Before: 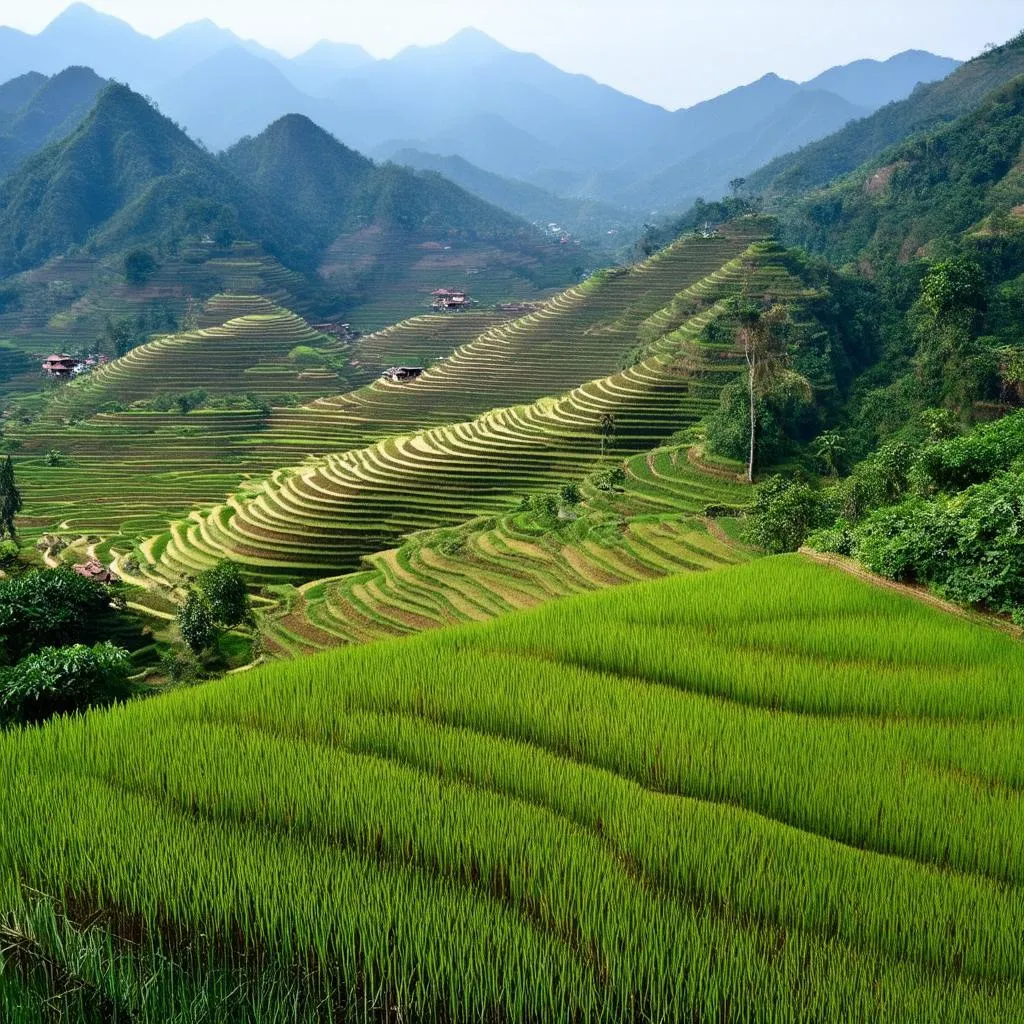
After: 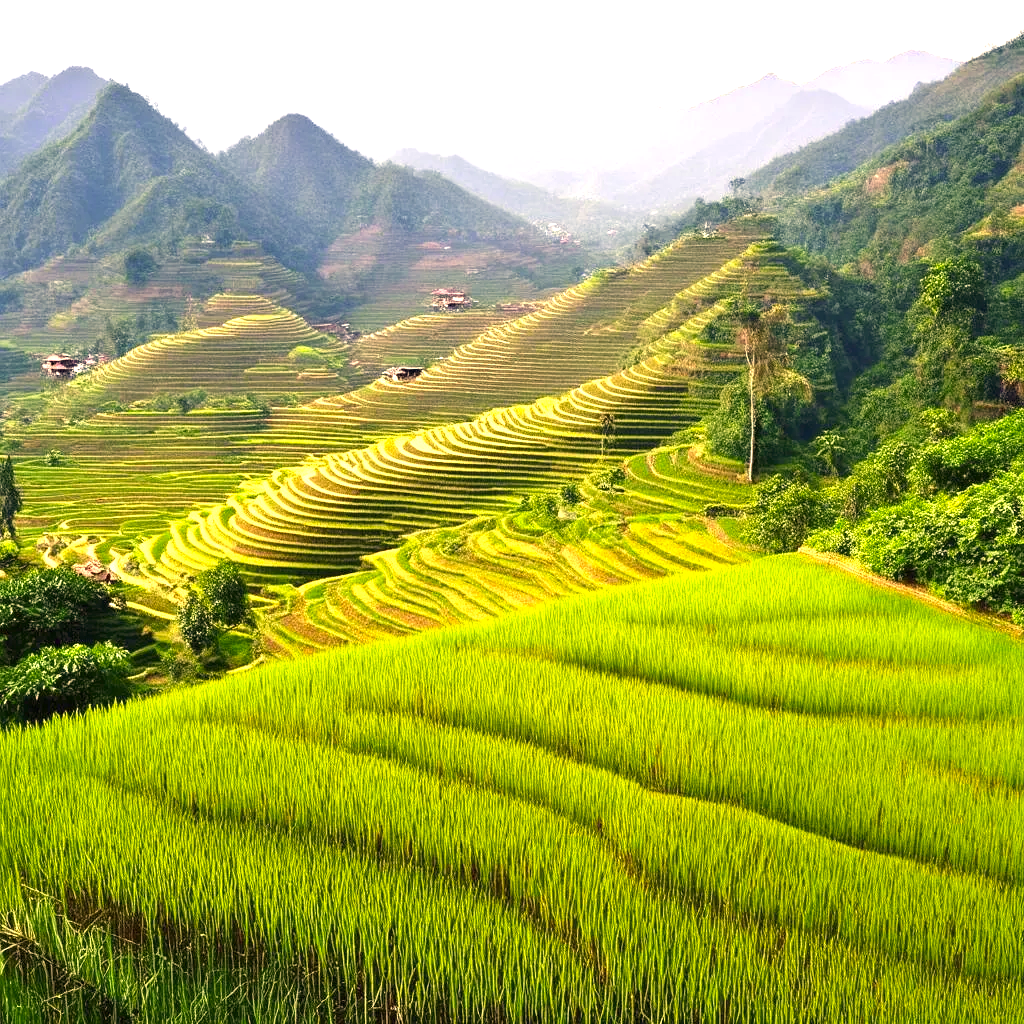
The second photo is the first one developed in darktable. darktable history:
color correction: highlights a* 14.93, highlights b* 30.91
exposure: black level correction 0, exposure 1.35 EV, compensate exposure bias true, compensate highlight preservation false
